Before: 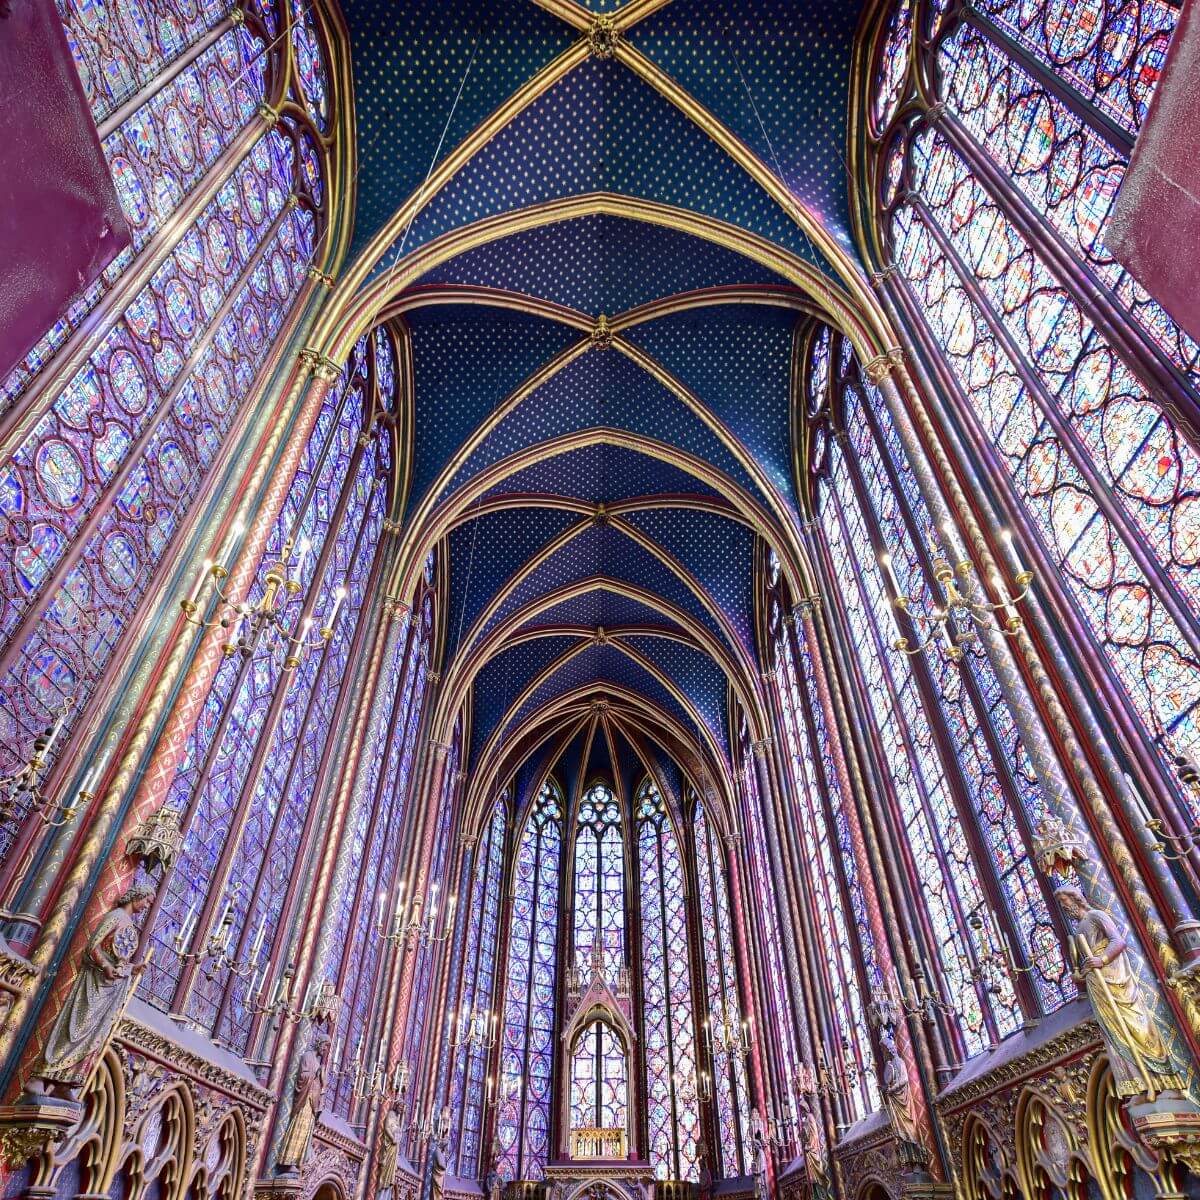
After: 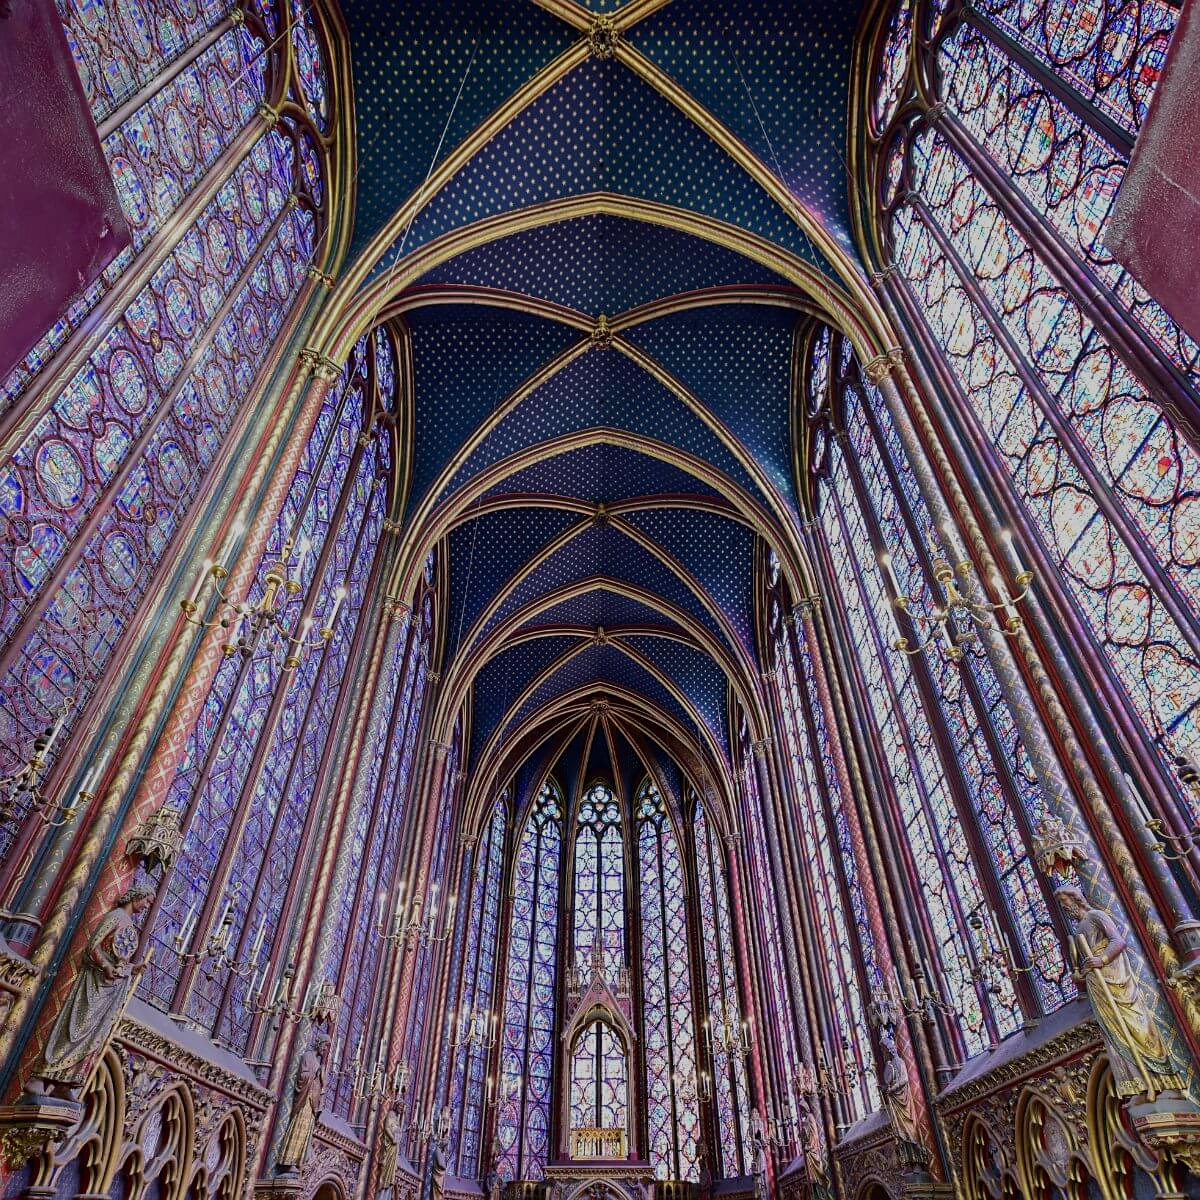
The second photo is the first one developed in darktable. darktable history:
sharpen: amount 0.208
exposure: black level correction 0, exposure -0.738 EV, compensate exposure bias true, compensate highlight preservation false
